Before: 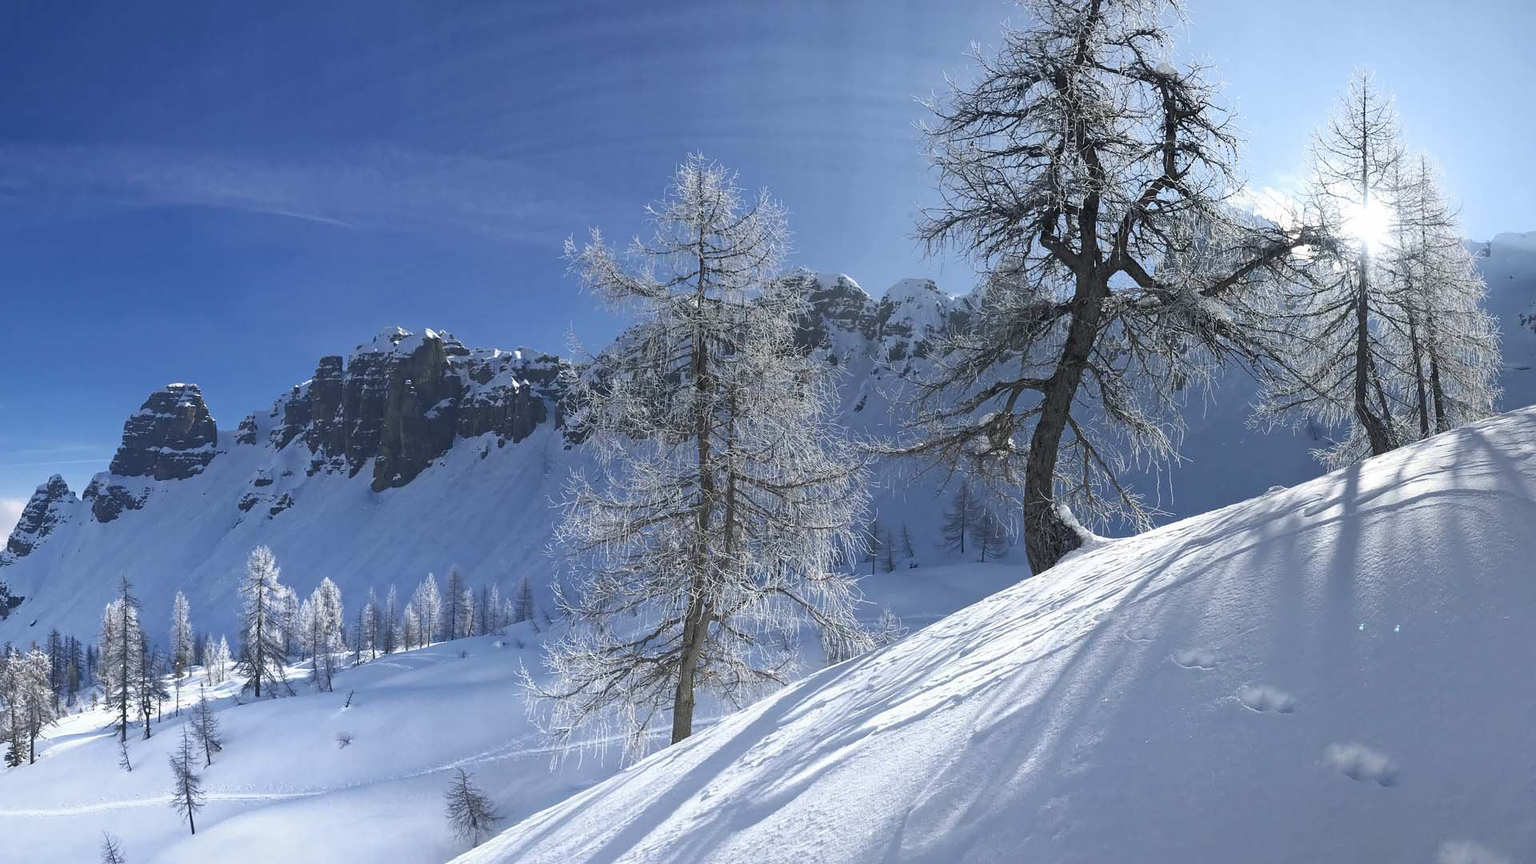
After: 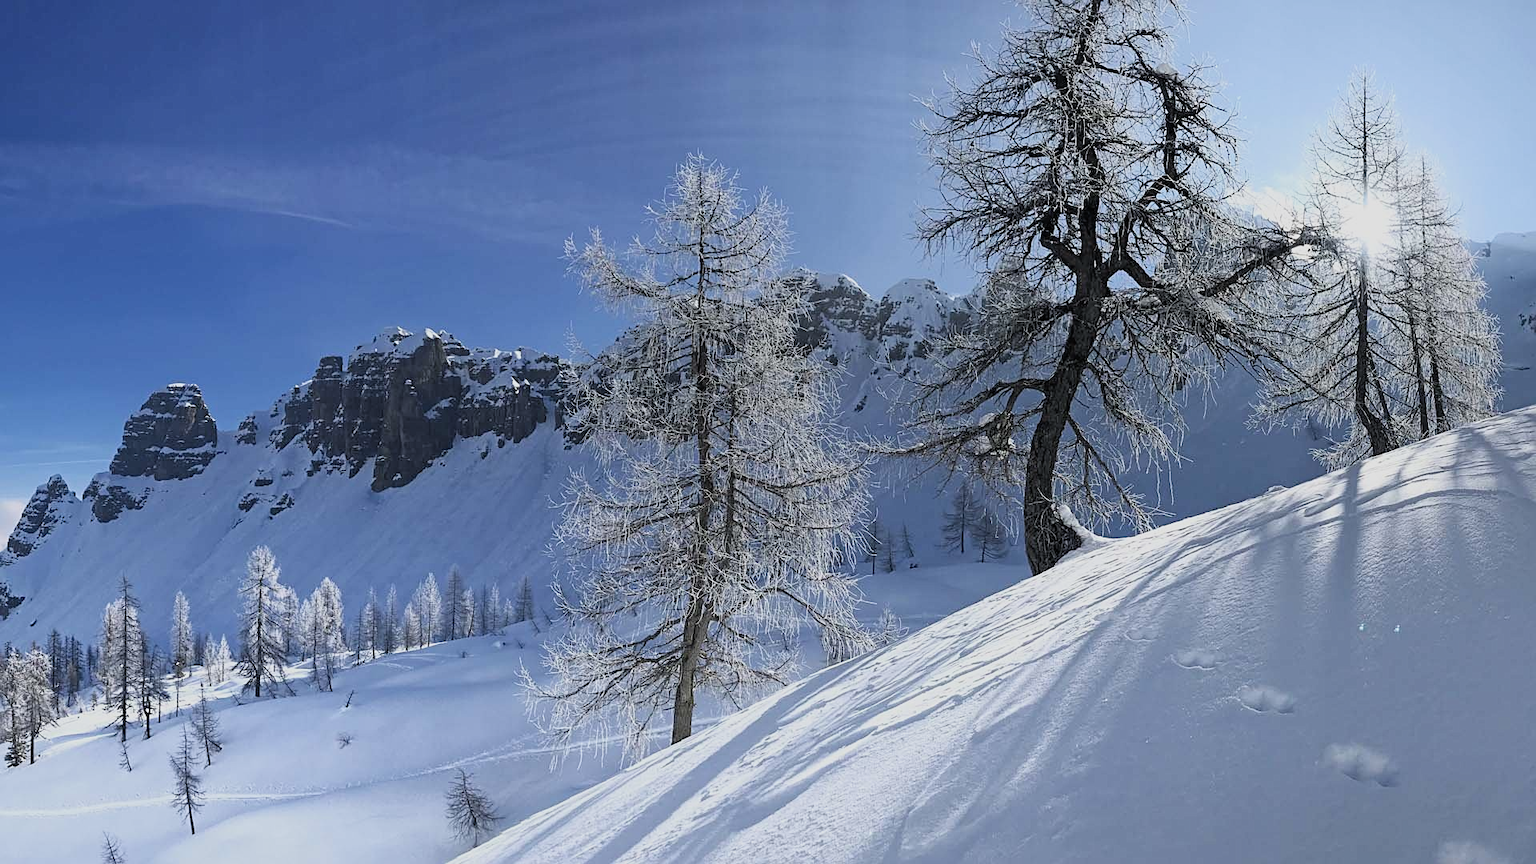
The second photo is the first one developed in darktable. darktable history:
sharpen: radius 2.167, amount 0.381, threshold 0
filmic rgb: black relative exposure -7.75 EV, white relative exposure 4.4 EV, threshold 3 EV, hardness 3.76, latitude 50%, contrast 1.1, color science v5 (2021), contrast in shadows safe, contrast in highlights safe, enable highlight reconstruction true
